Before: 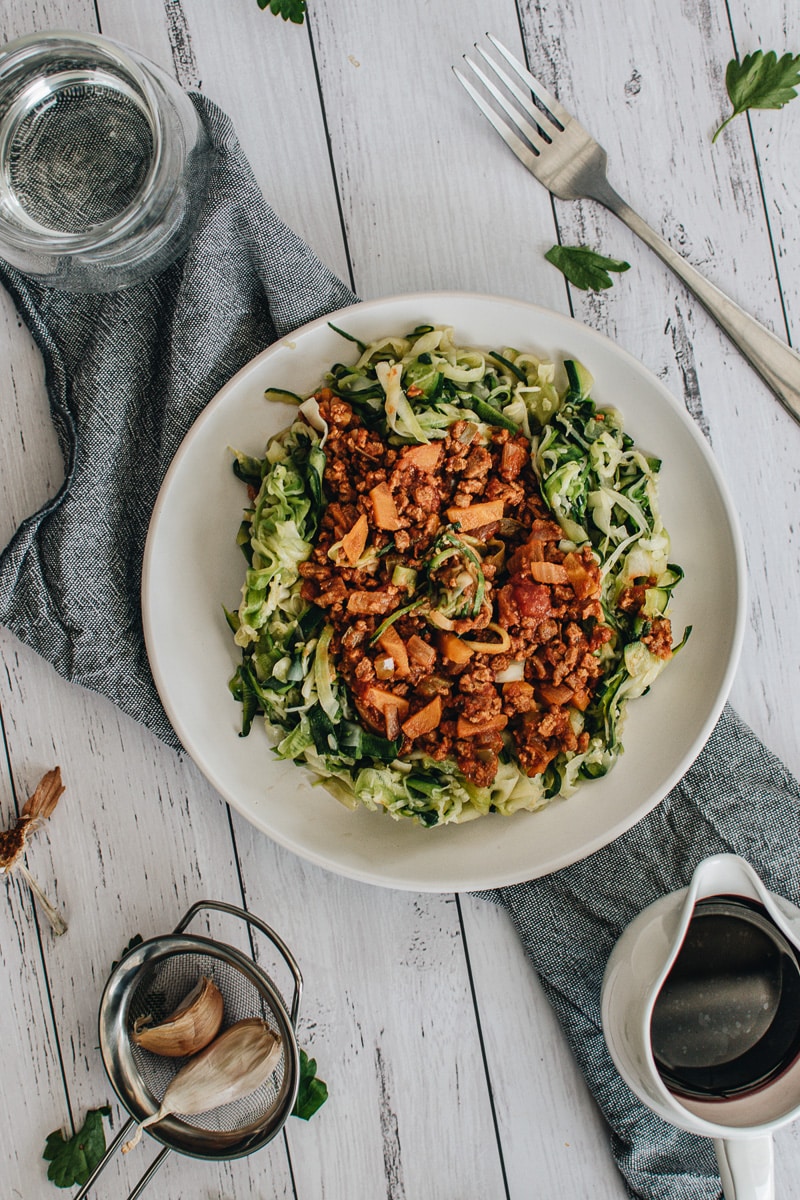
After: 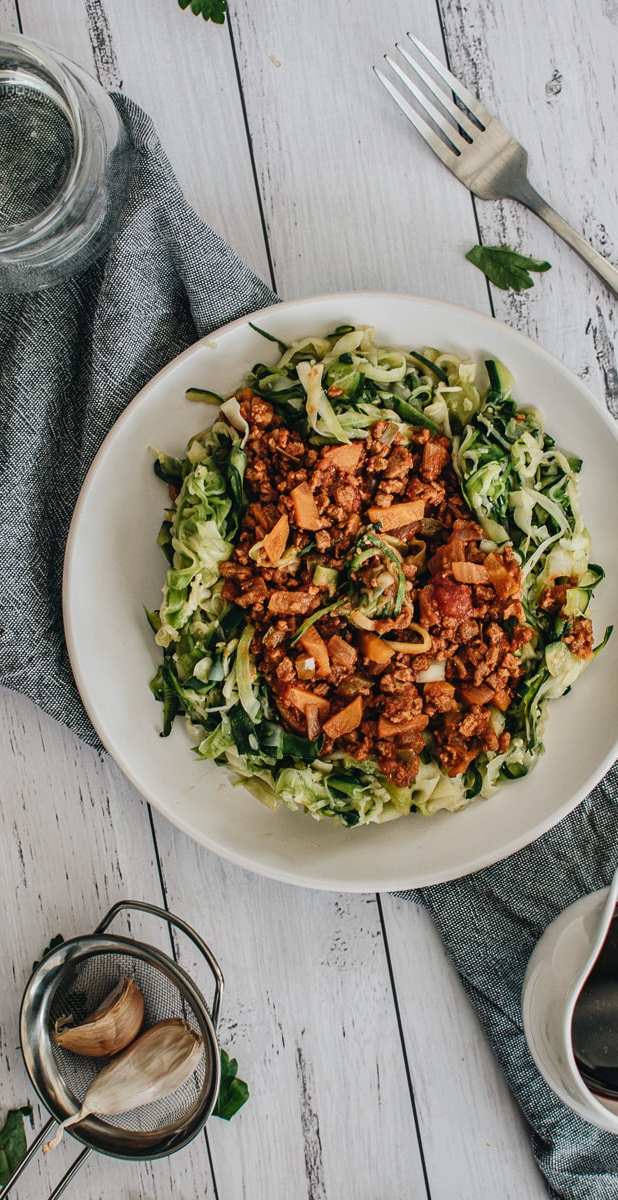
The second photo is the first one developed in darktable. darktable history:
crop: left 9.892%, right 12.844%
